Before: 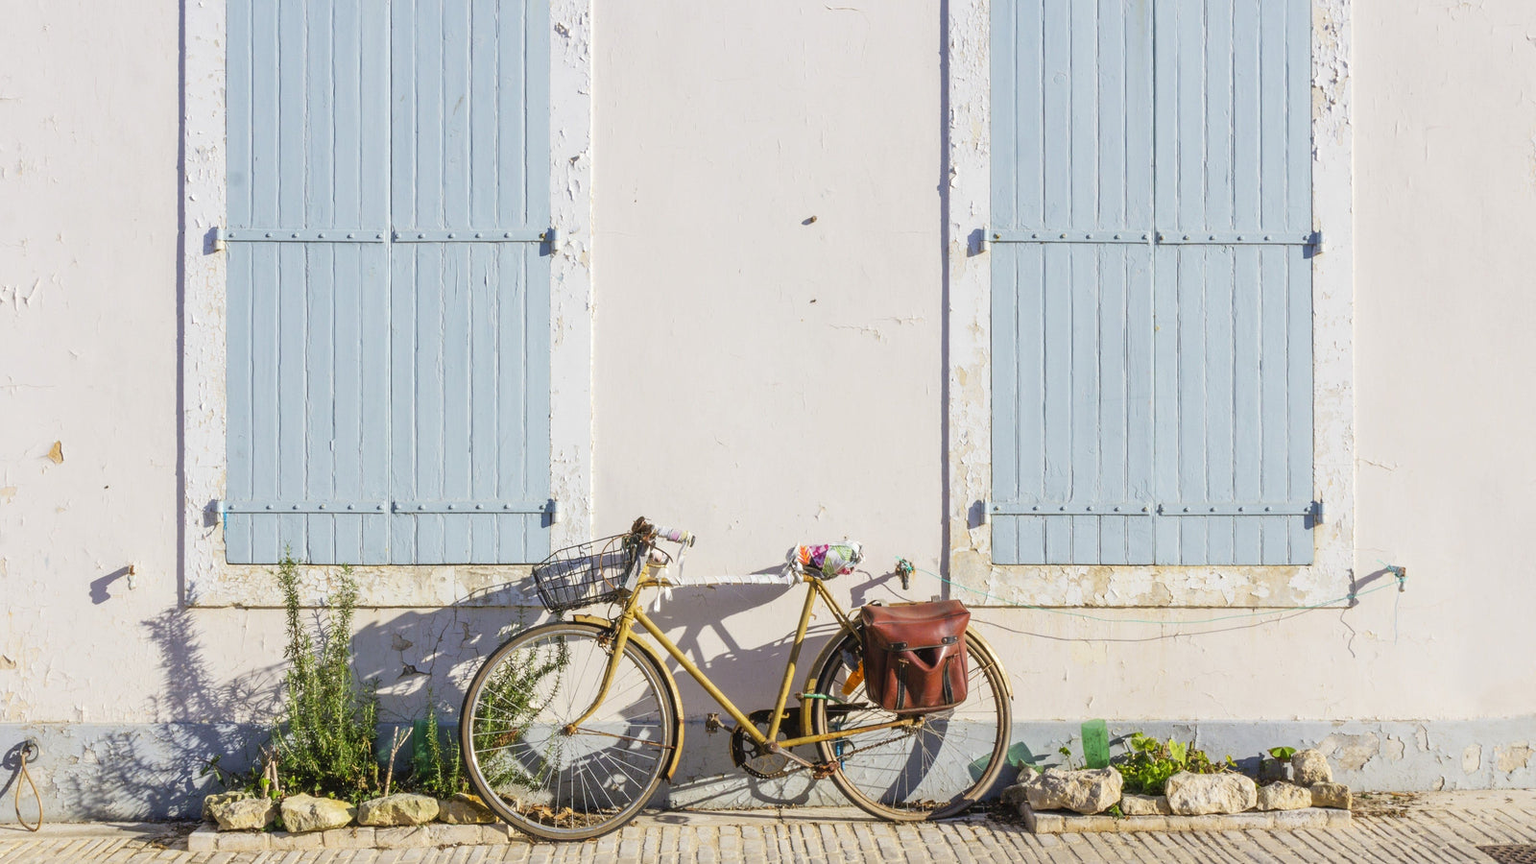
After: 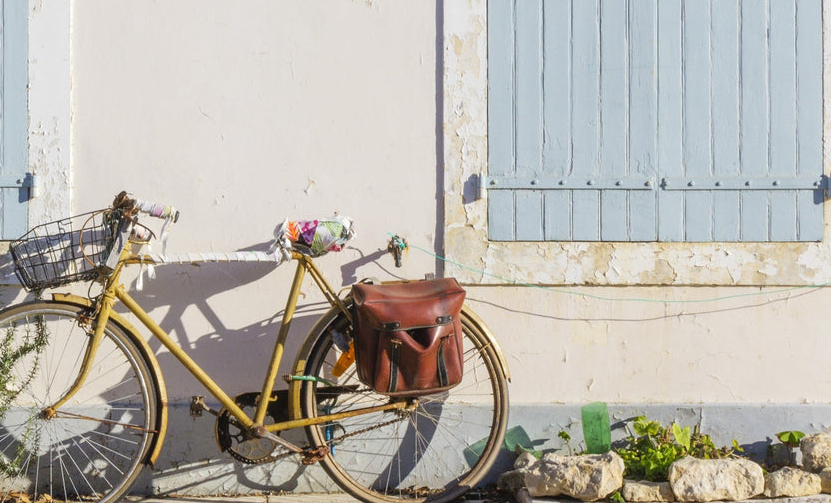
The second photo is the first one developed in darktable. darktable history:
crop: left 34.112%, top 38.584%, right 13.895%, bottom 5.442%
